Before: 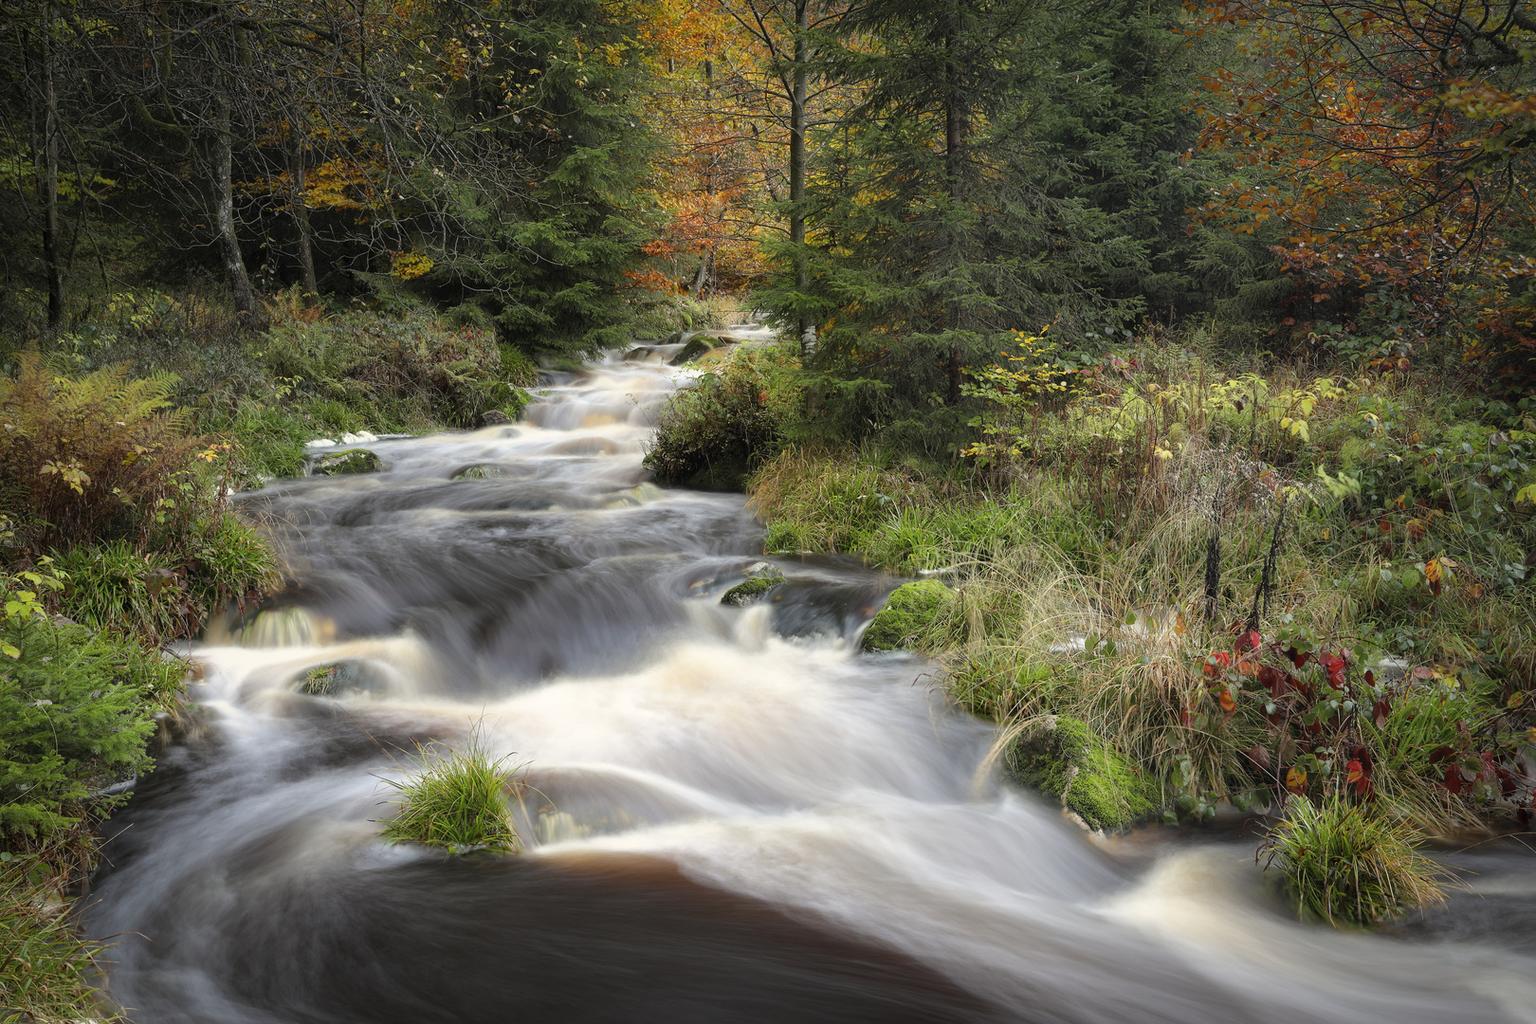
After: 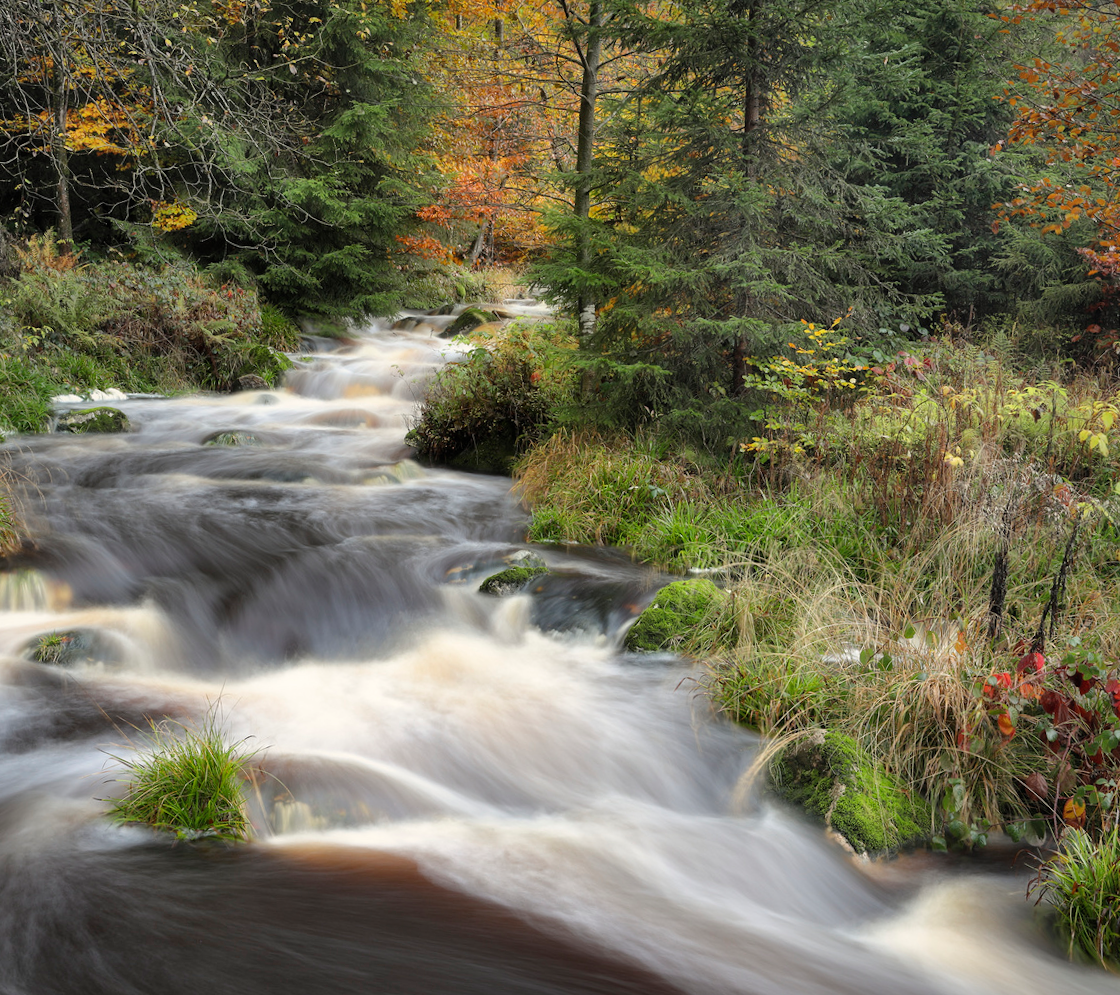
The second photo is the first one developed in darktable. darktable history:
shadows and highlights: shadows 60, soften with gaussian
crop and rotate: angle -3.27°, left 14.277%, top 0.028%, right 10.766%, bottom 0.028%
